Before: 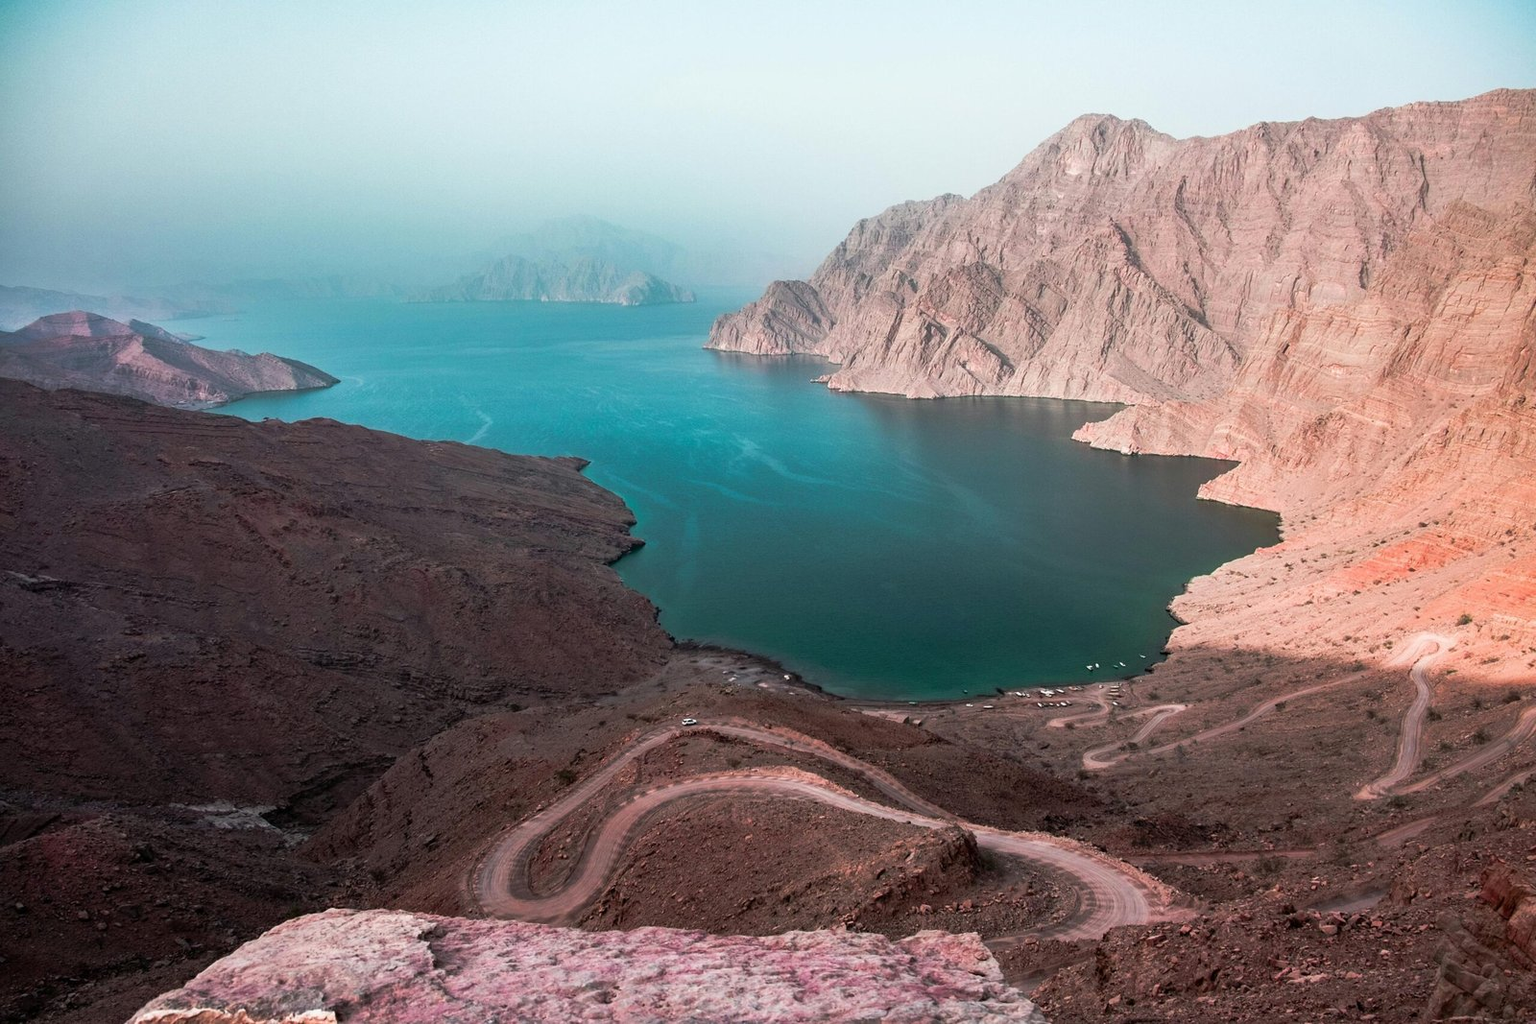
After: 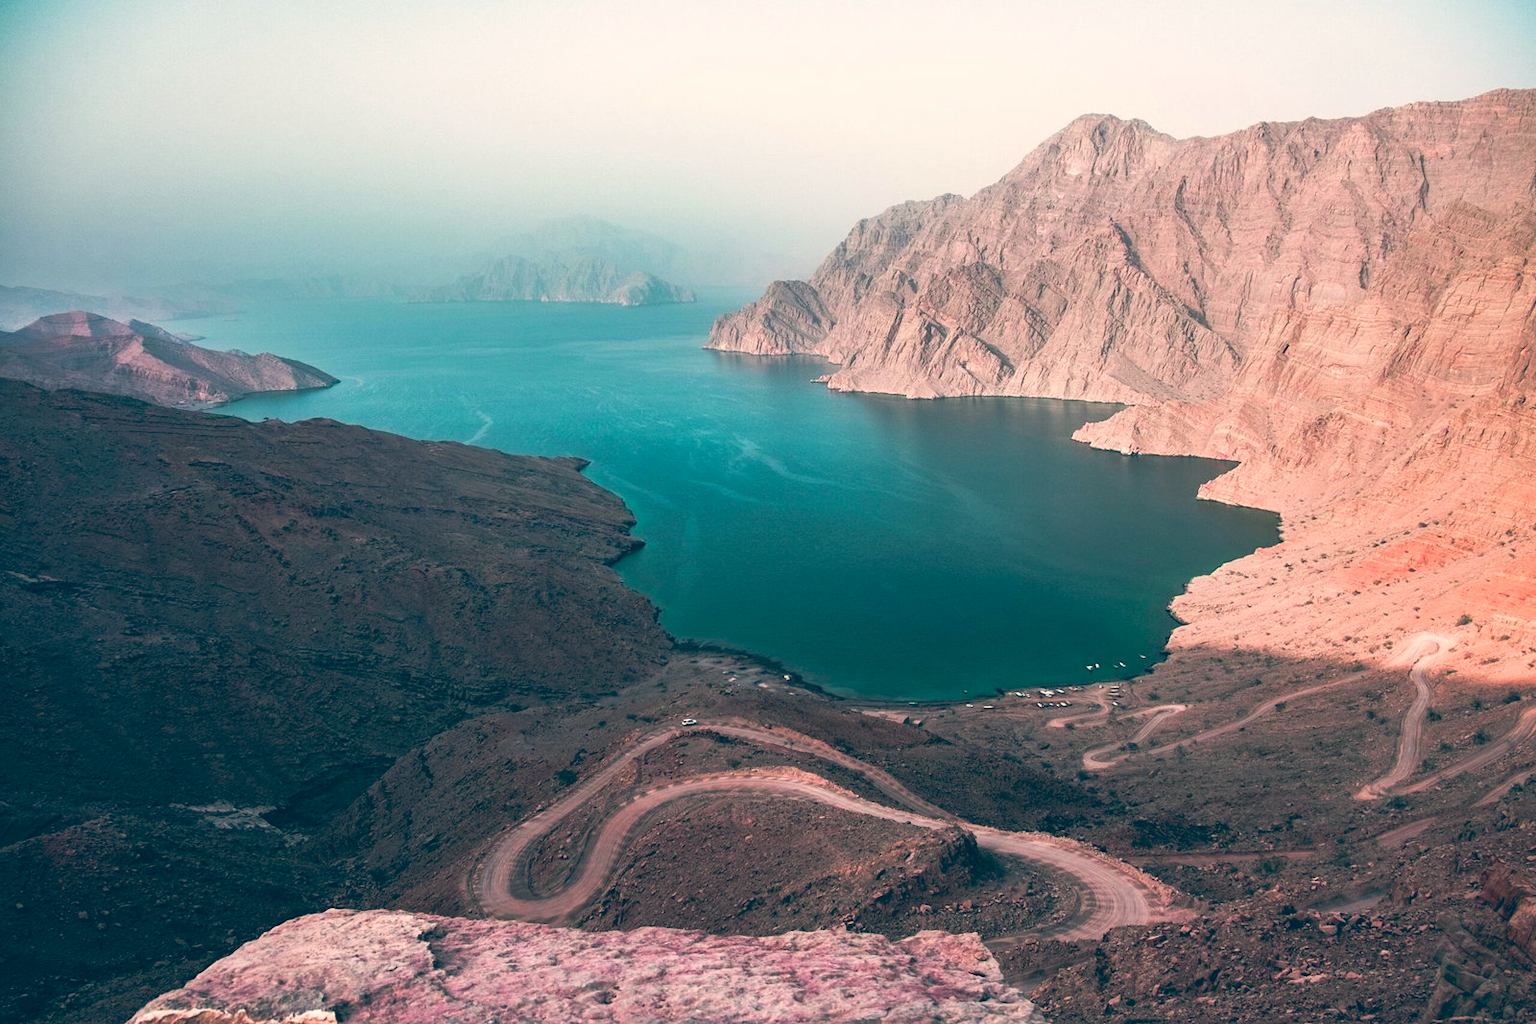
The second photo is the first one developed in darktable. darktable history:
color balance: lift [1.006, 0.985, 1.002, 1.015], gamma [1, 0.953, 1.008, 1.047], gain [1.076, 1.13, 1.004, 0.87]
white balance: emerald 1
